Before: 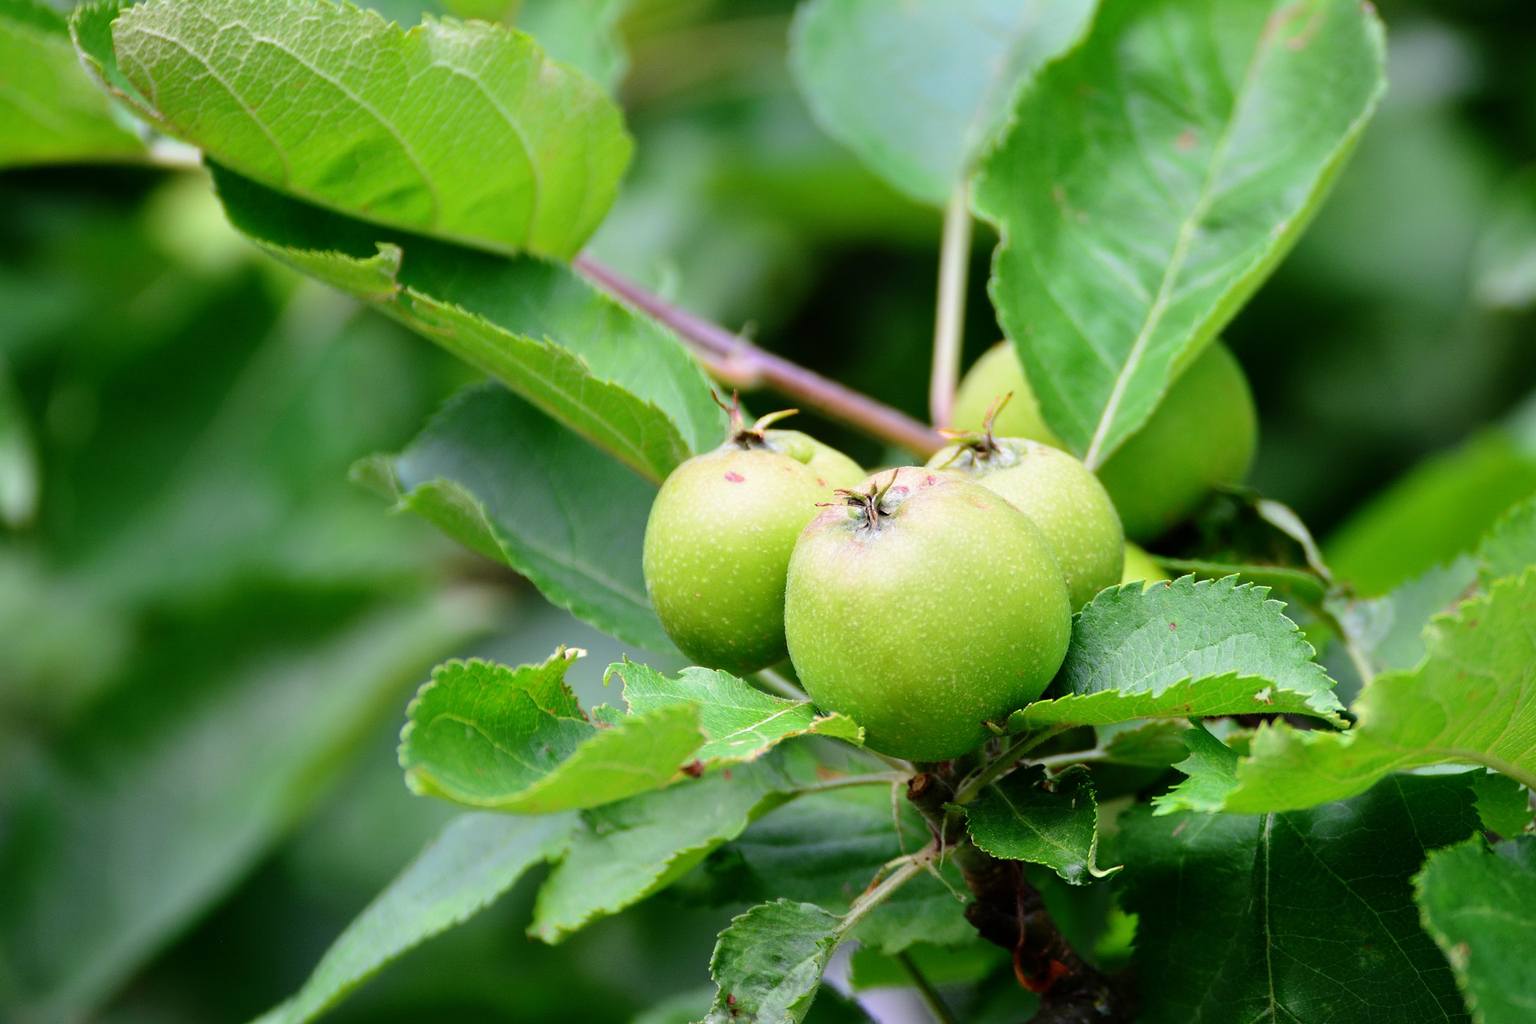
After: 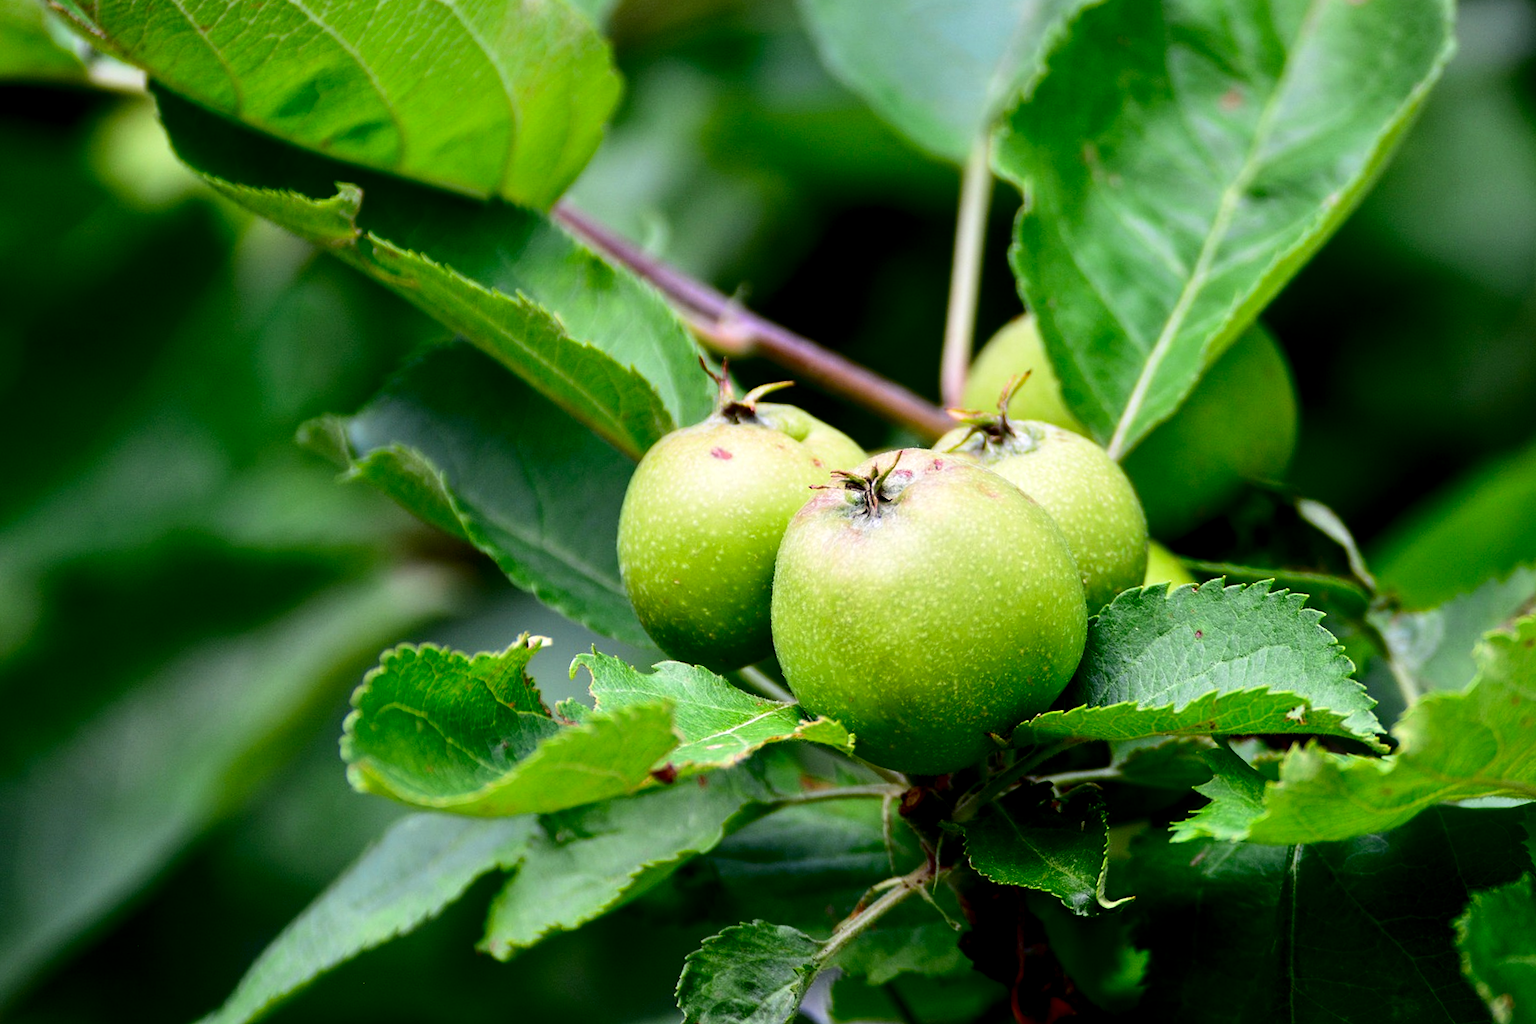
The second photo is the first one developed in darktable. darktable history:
color correction: saturation 0.99
contrast brightness saturation: contrast 0.19, brightness -0.24, saturation 0.11
crop and rotate: angle -1.96°, left 3.097%, top 4.154%, right 1.586%, bottom 0.529%
local contrast: highlights 100%, shadows 100%, detail 131%, midtone range 0.2
